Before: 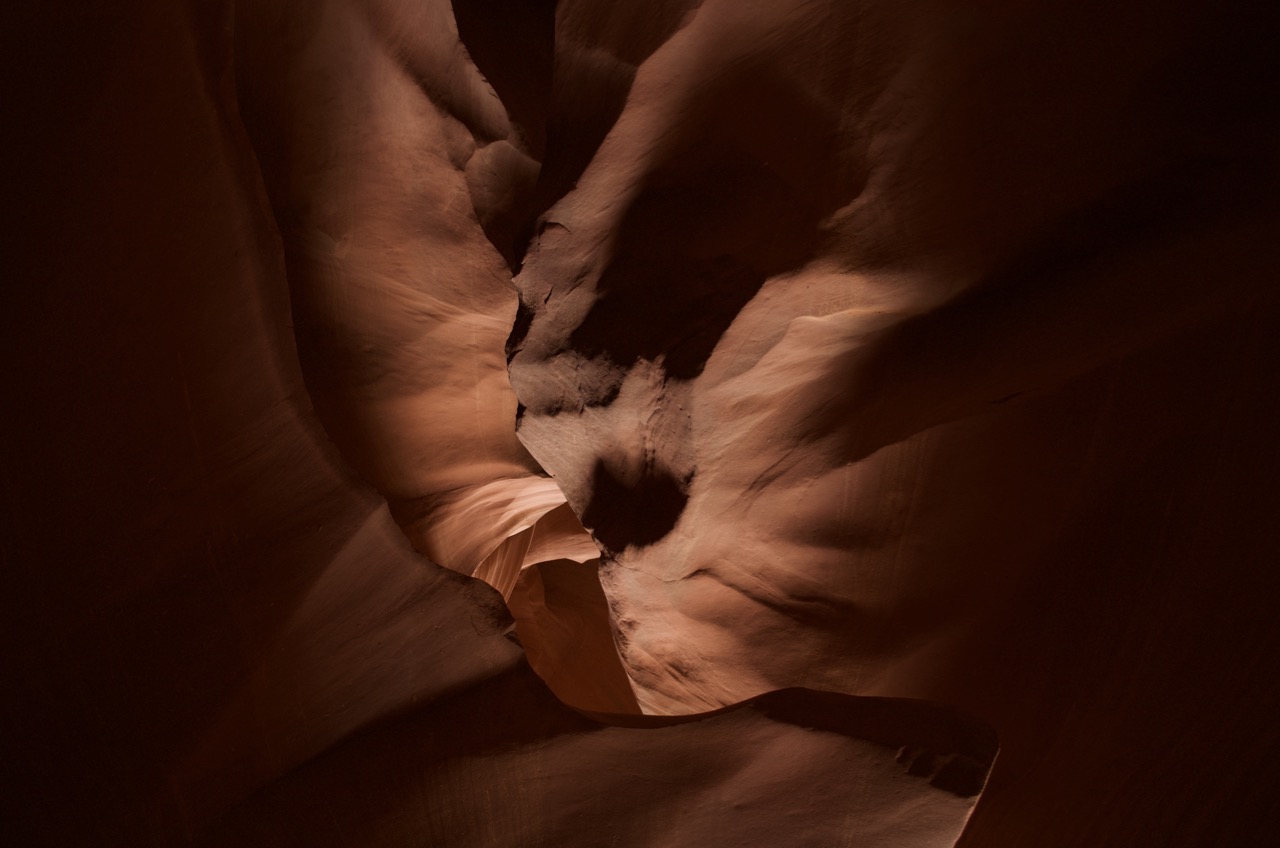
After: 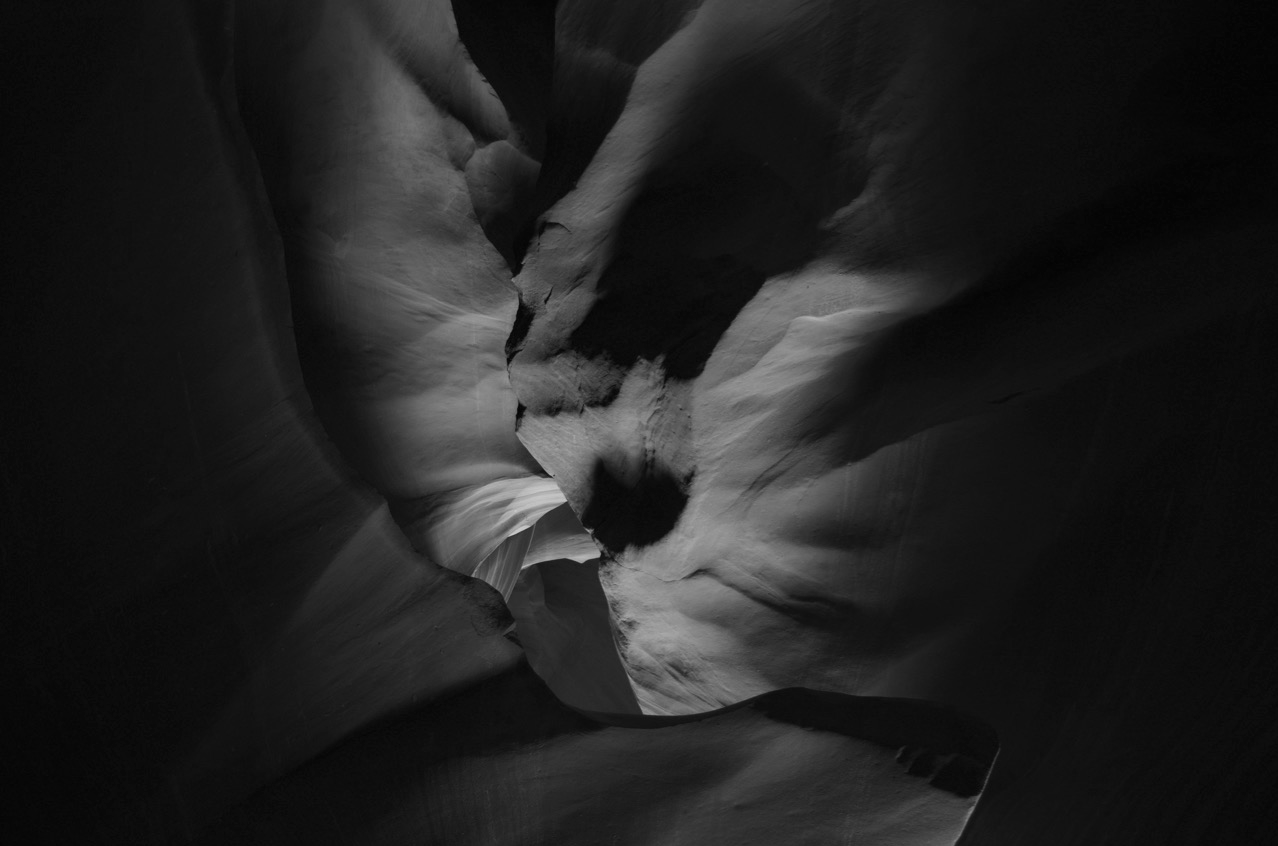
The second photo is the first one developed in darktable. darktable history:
monochrome: a -6.99, b 35.61, size 1.4
crop: top 0.05%, bottom 0.098%
